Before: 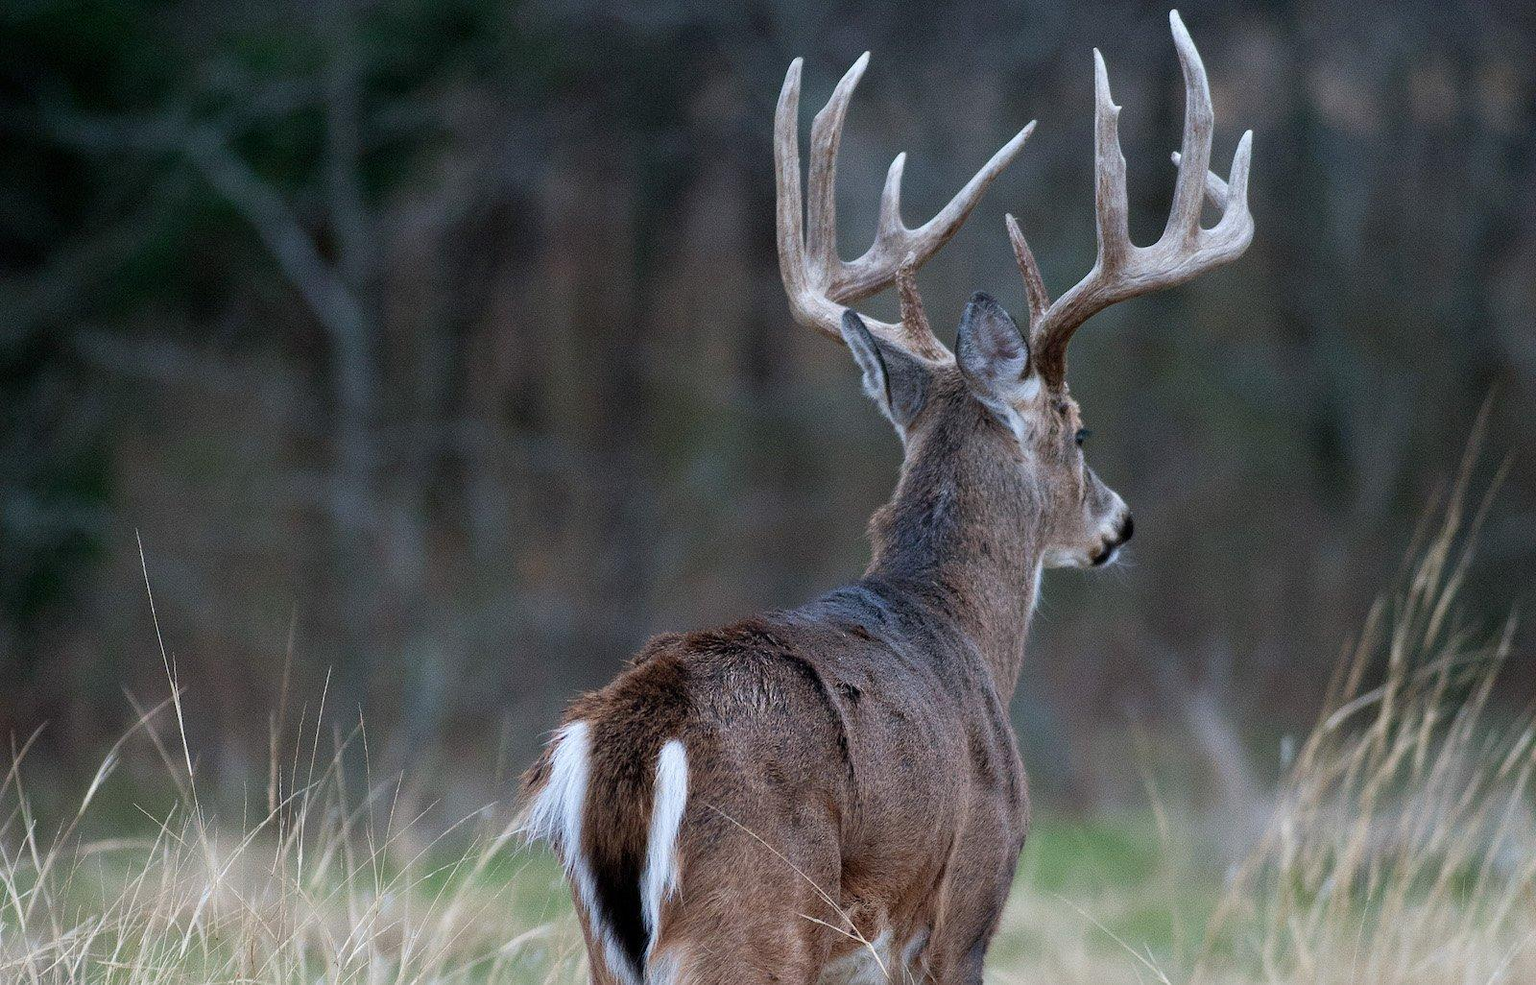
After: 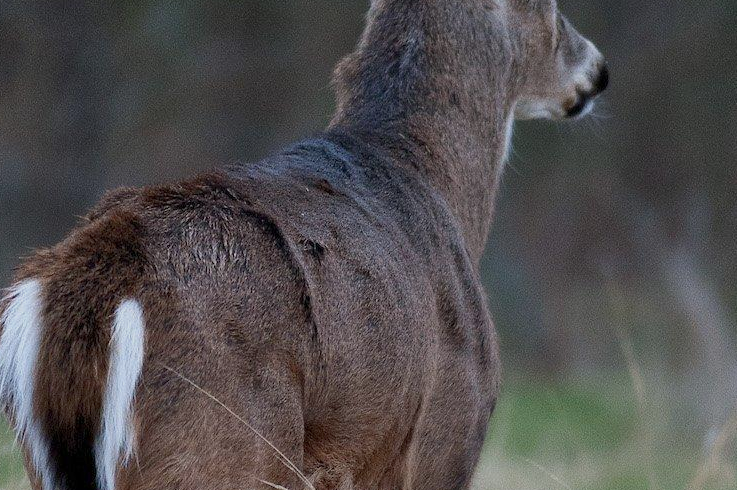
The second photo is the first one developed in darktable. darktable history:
contrast brightness saturation: contrast 0.071
tone equalizer: -8 EV 0.212 EV, -7 EV 0.399 EV, -6 EV 0.382 EV, -5 EV 0.228 EV, -3 EV -0.256 EV, -2 EV -0.4 EV, -1 EV -0.435 EV, +0 EV -0.267 EV
crop: left 35.767%, top 46.056%, right 18.145%, bottom 6.148%
exposure: exposure -0.043 EV, compensate highlight preservation false
